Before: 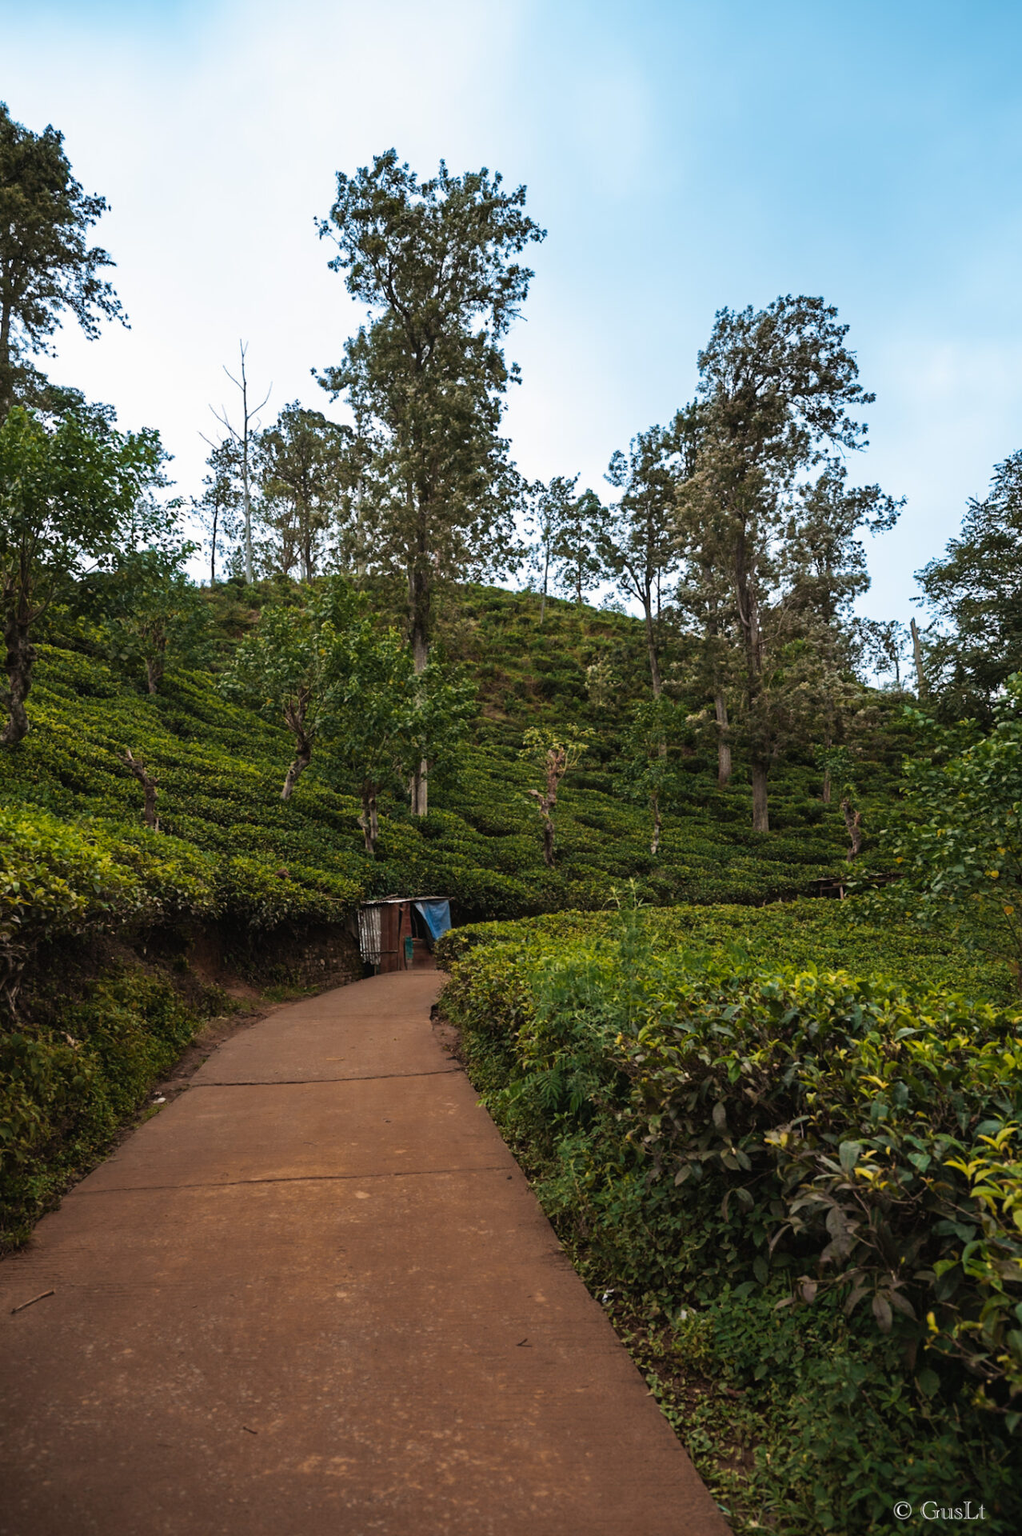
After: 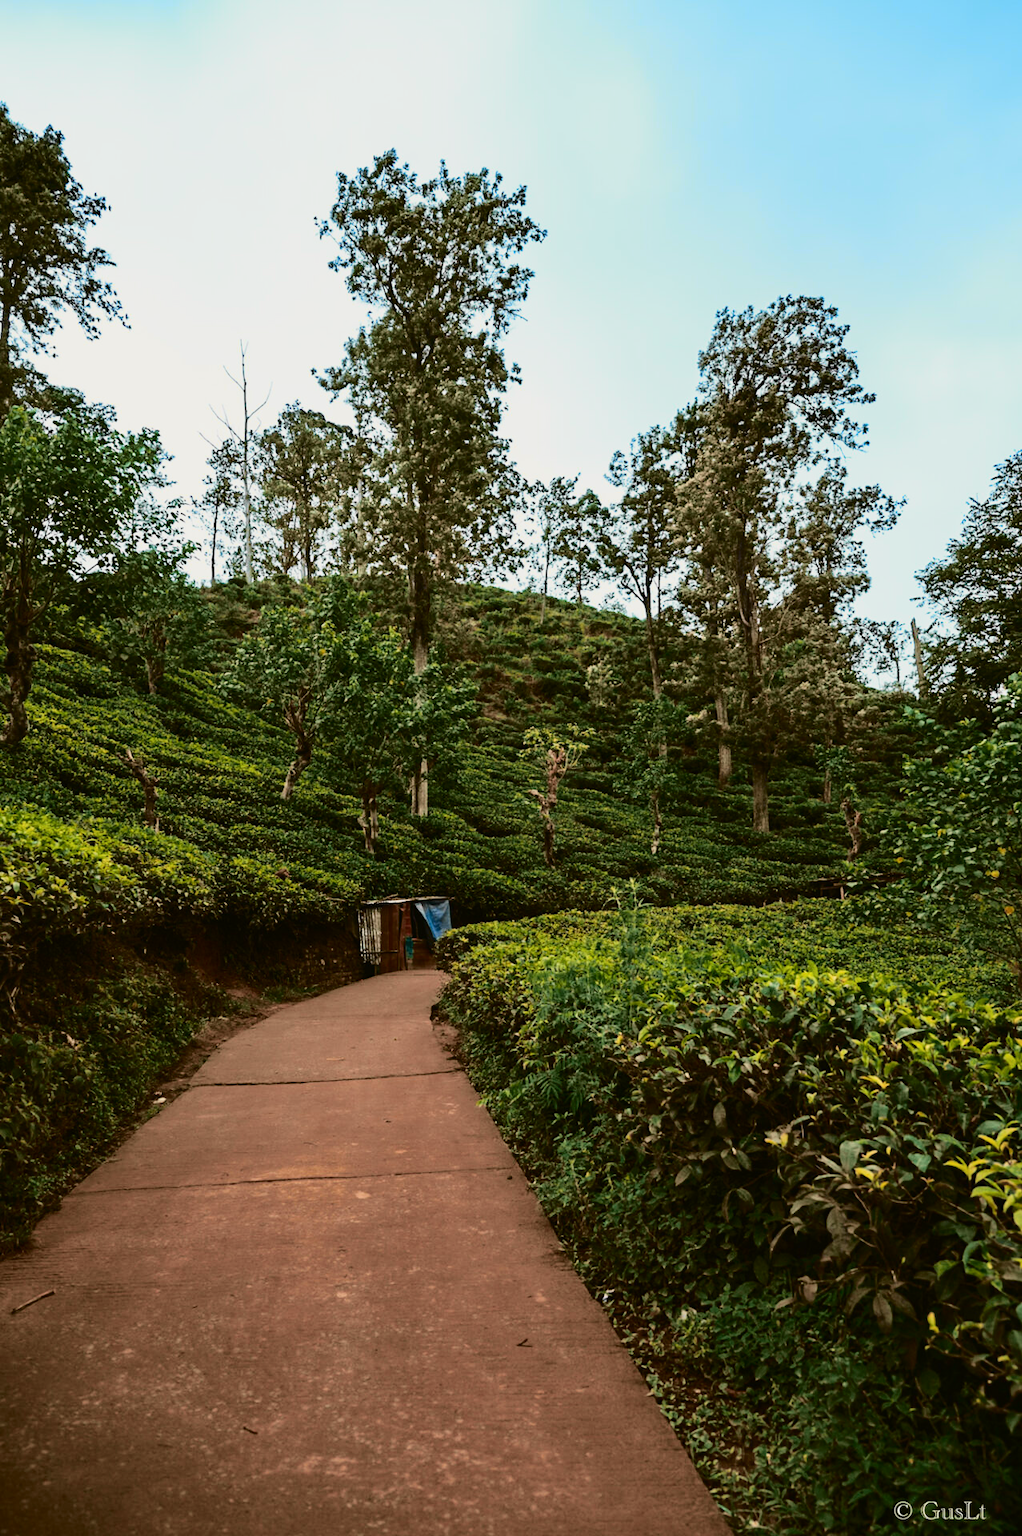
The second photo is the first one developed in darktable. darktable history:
tone curve: curves: ch0 [(0, 0.006) (0.184, 0.117) (0.405, 0.46) (0.456, 0.528) (0.634, 0.728) (0.877, 0.89) (0.984, 0.935)]; ch1 [(0, 0) (0.443, 0.43) (0.492, 0.489) (0.566, 0.579) (0.595, 0.625) (0.608, 0.667) (0.65, 0.729) (1, 1)]; ch2 [(0, 0) (0.33, 0.301) (0.421, 0.443) (0.447, 0.489) (0.495, 0.505) (0.537, 0.583) (0.586, 0.591) (0.663, 0.686) (1, 1)], color space Lab, independent channels, preserve colors none
